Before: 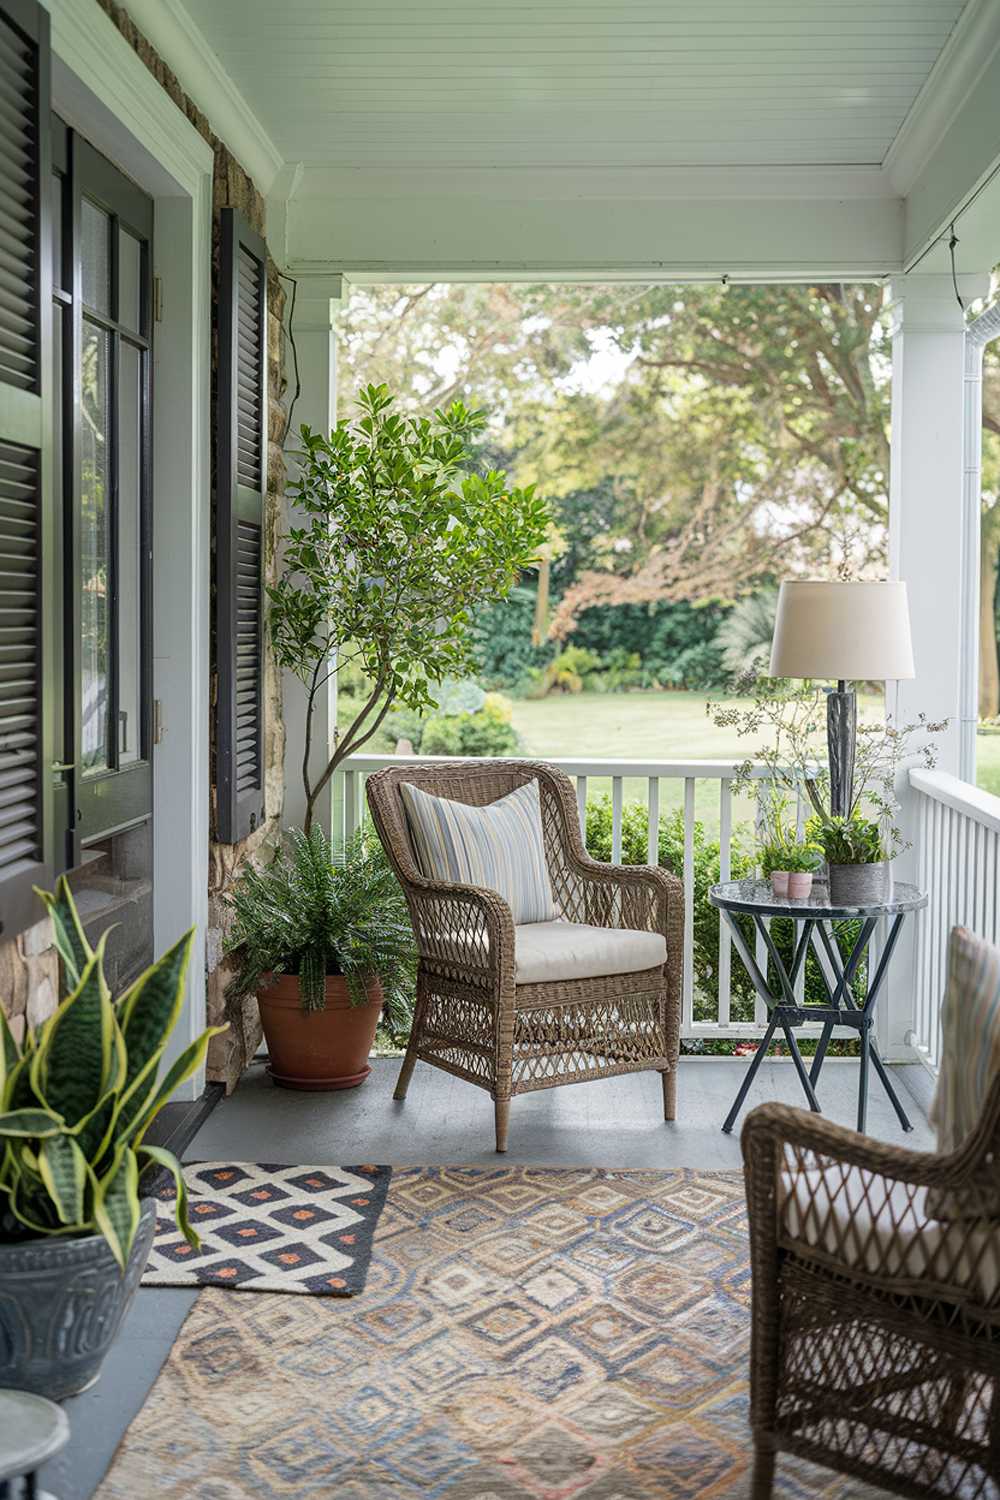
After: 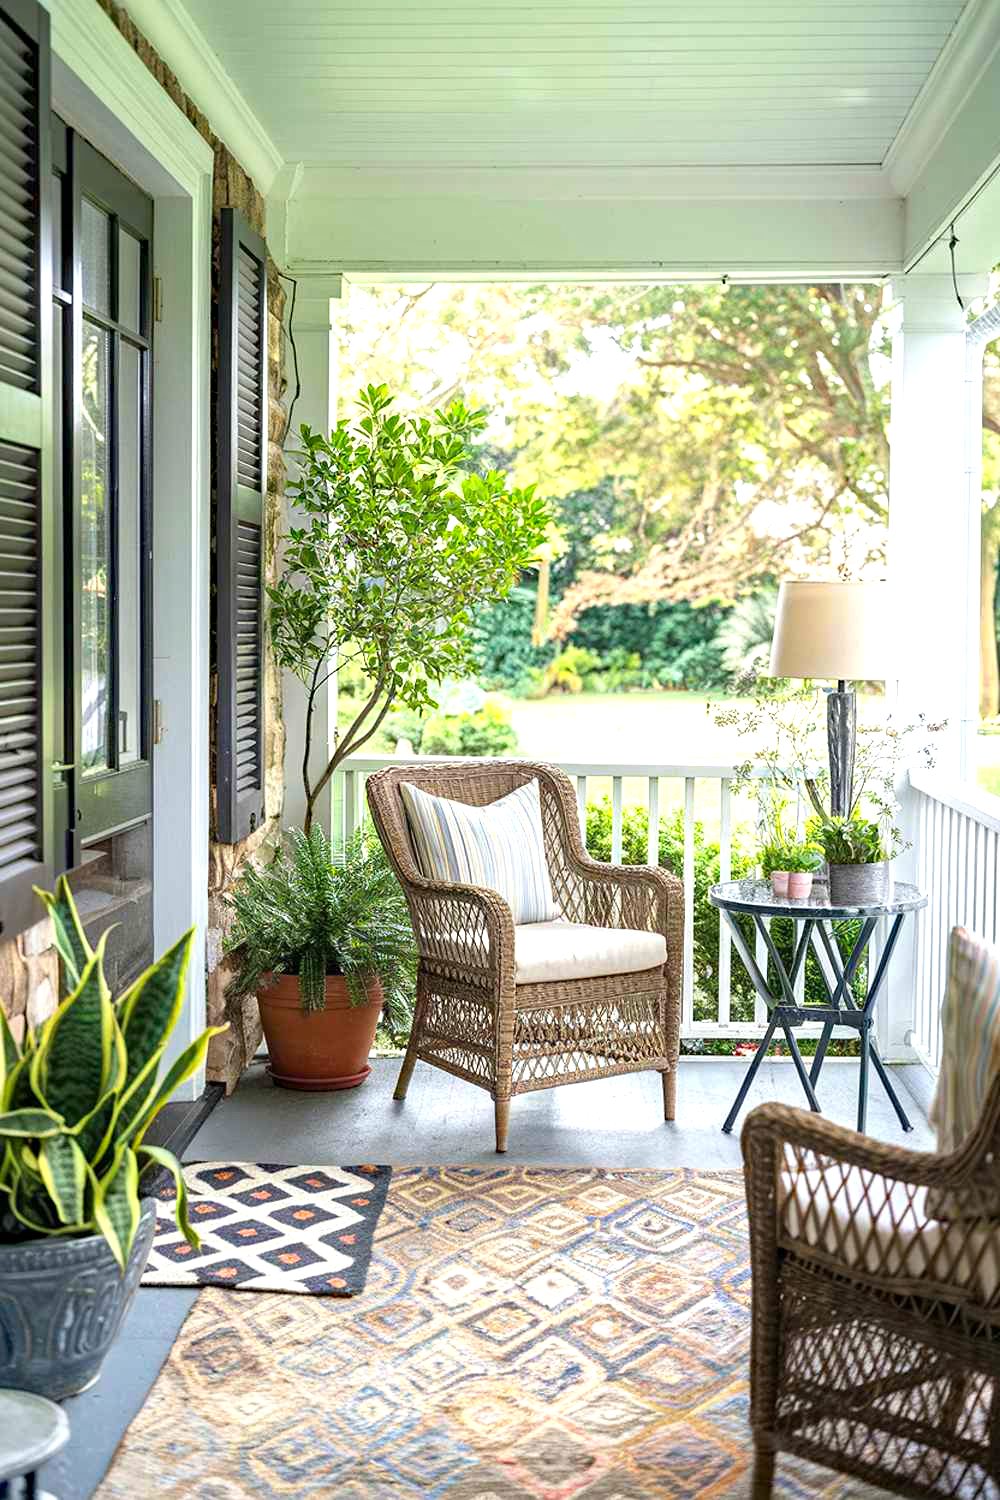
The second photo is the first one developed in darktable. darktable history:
haze removal: compatibility mode true, adaptive false
exposure: exposure 1 EV, compensate highlight preservation false
contrast brightness saturation: saturation 0.18
